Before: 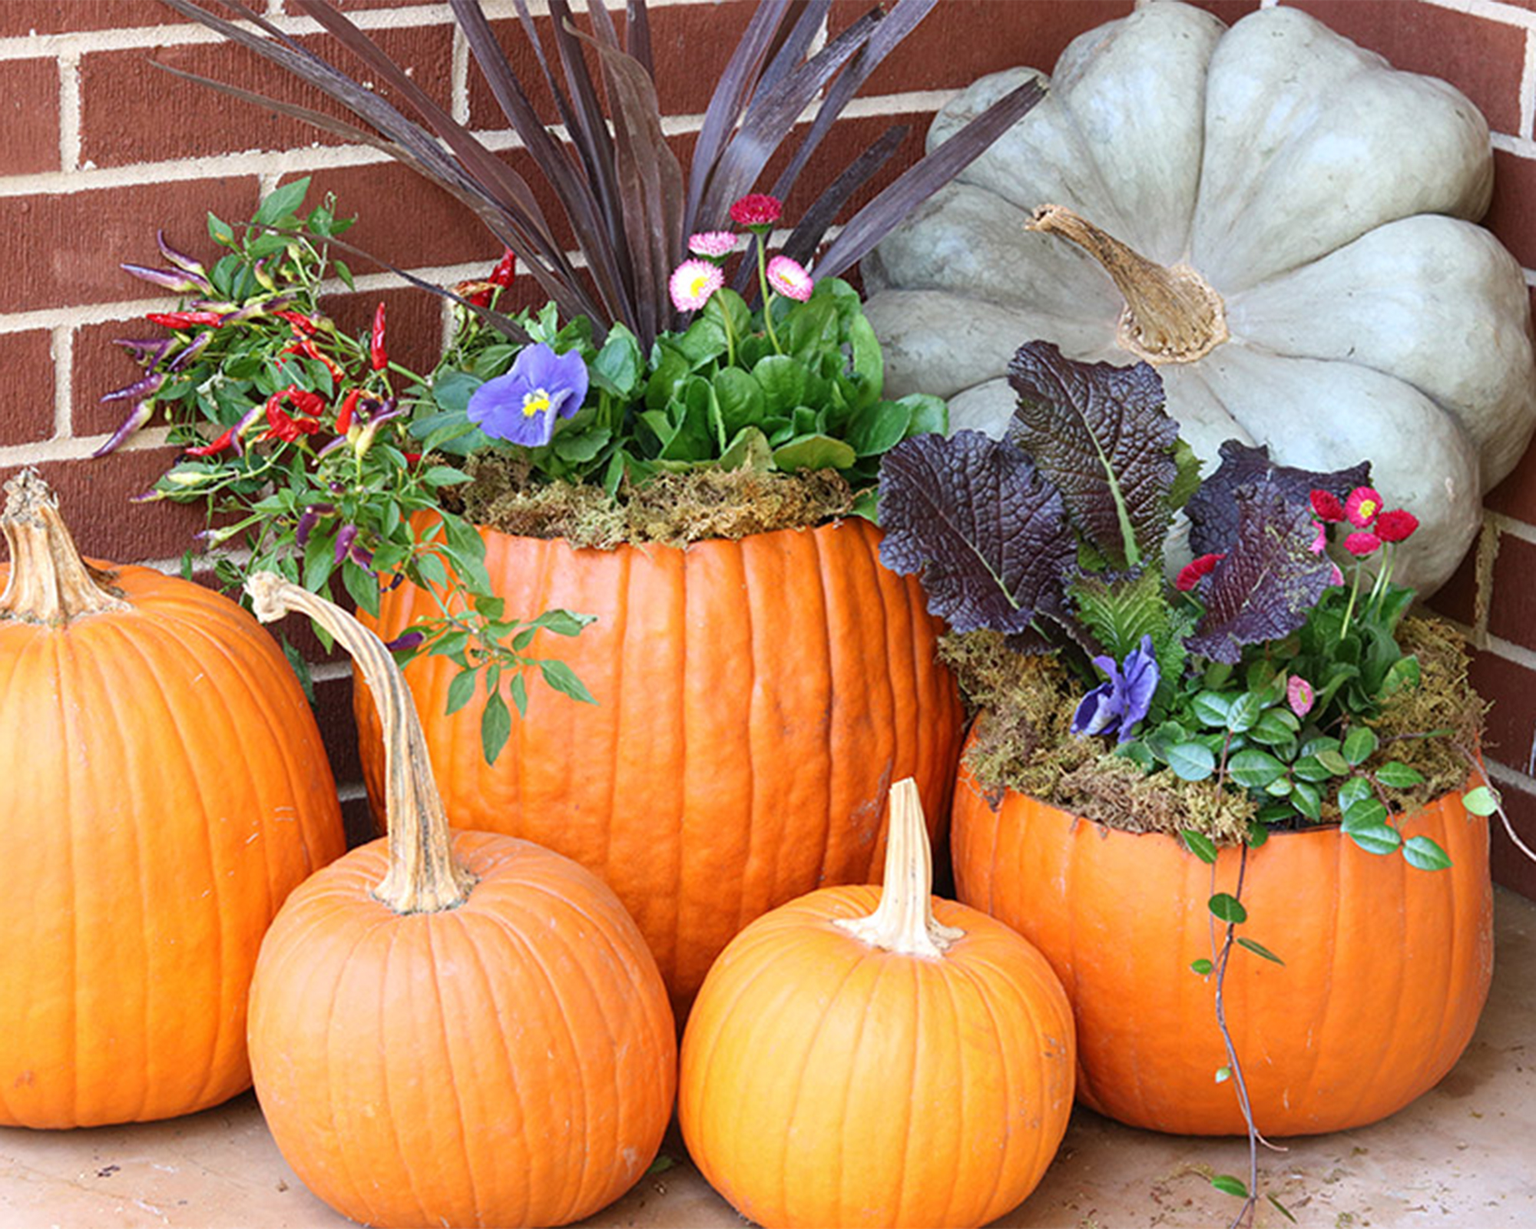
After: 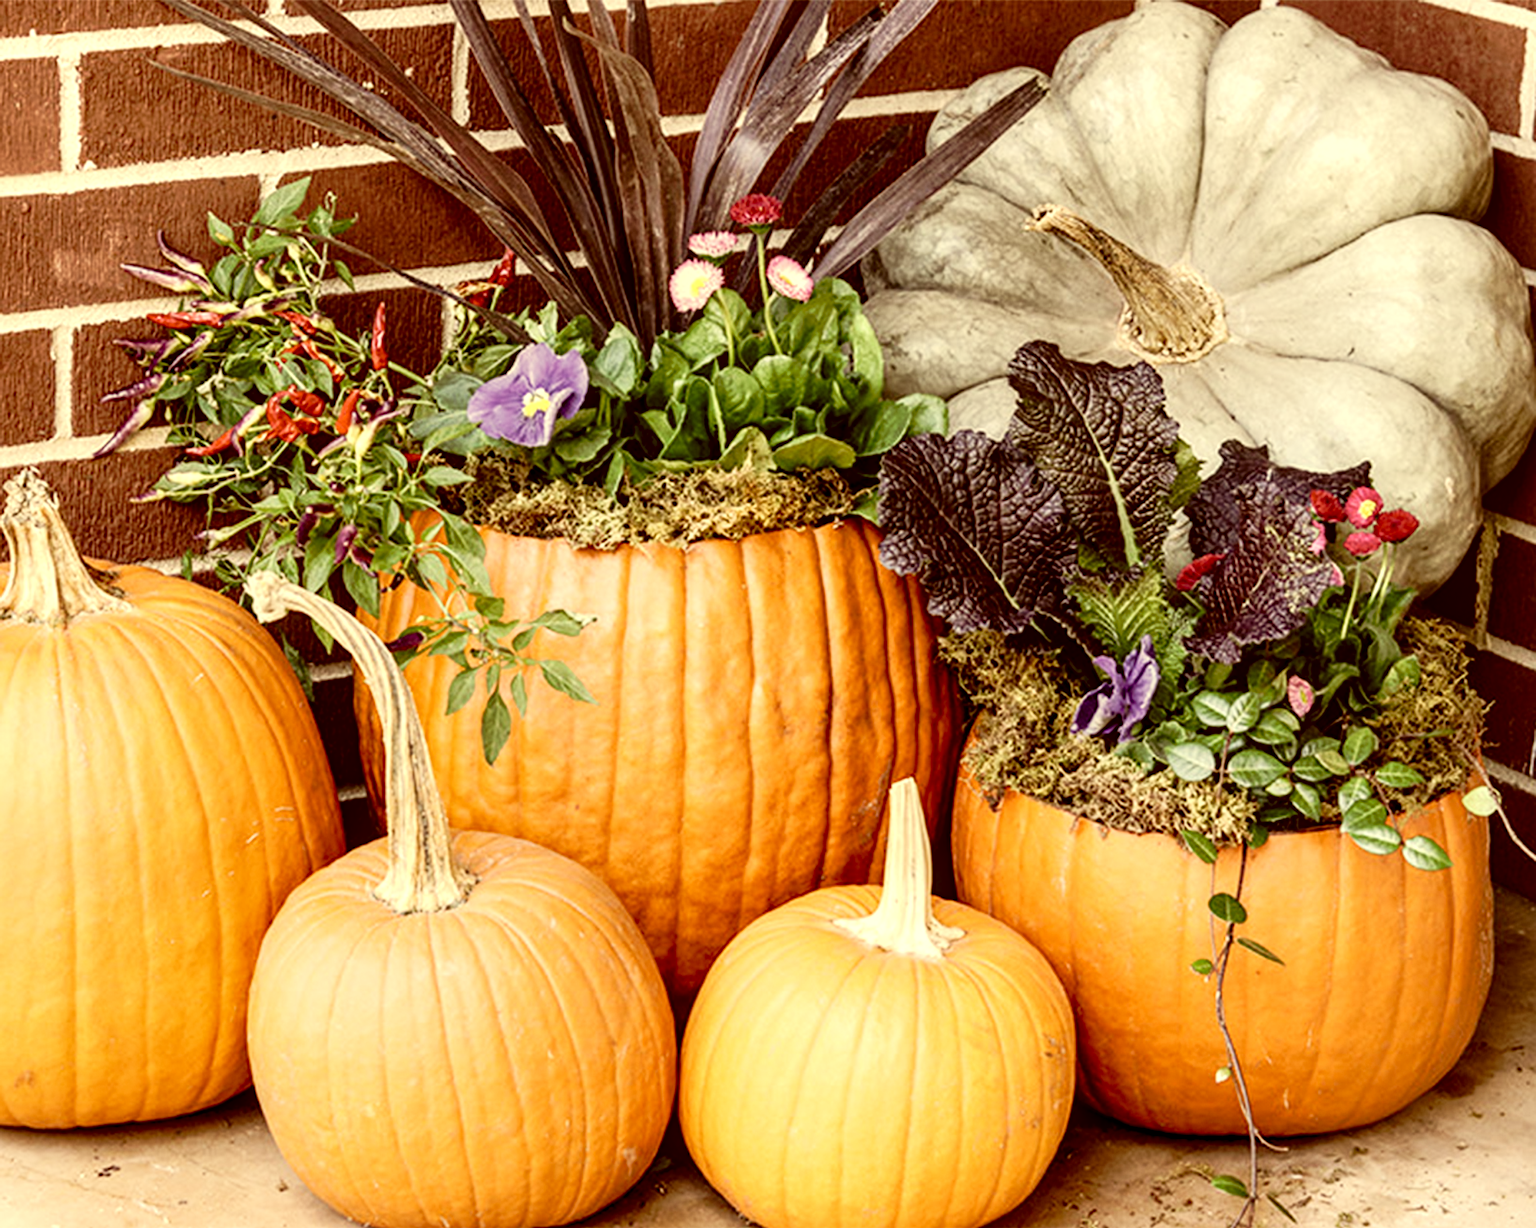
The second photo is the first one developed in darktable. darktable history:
contrast brightness saturation: contrast 0.098, saturation -0.369
base curve: preserve colors none
local contrast: detail 150%
tone curve: curves: ch0 [(0, 0) (0.003, 0.007) (0.011, 0.01) (0.025, 0.018) (0.044, 0.028) (0.069, 0.034) (0.1, 0.04) (0.136, 0.051) (0.177, 0.104) (0.224, 0.161) (0.277, 0.234) (0.335, 0.316) (0.399, 0.41) (0.468, 0.487) (0.543, 0.577) (0.623, 0.679) (0.709, 0.769) (0.801, 0.854) (0.898, 0.922) (1, 1)], preserve colors none
color correction: highlights a* 1.03, highlights b* 24.42, shadows a* 15.13, shadows b* 24.49
